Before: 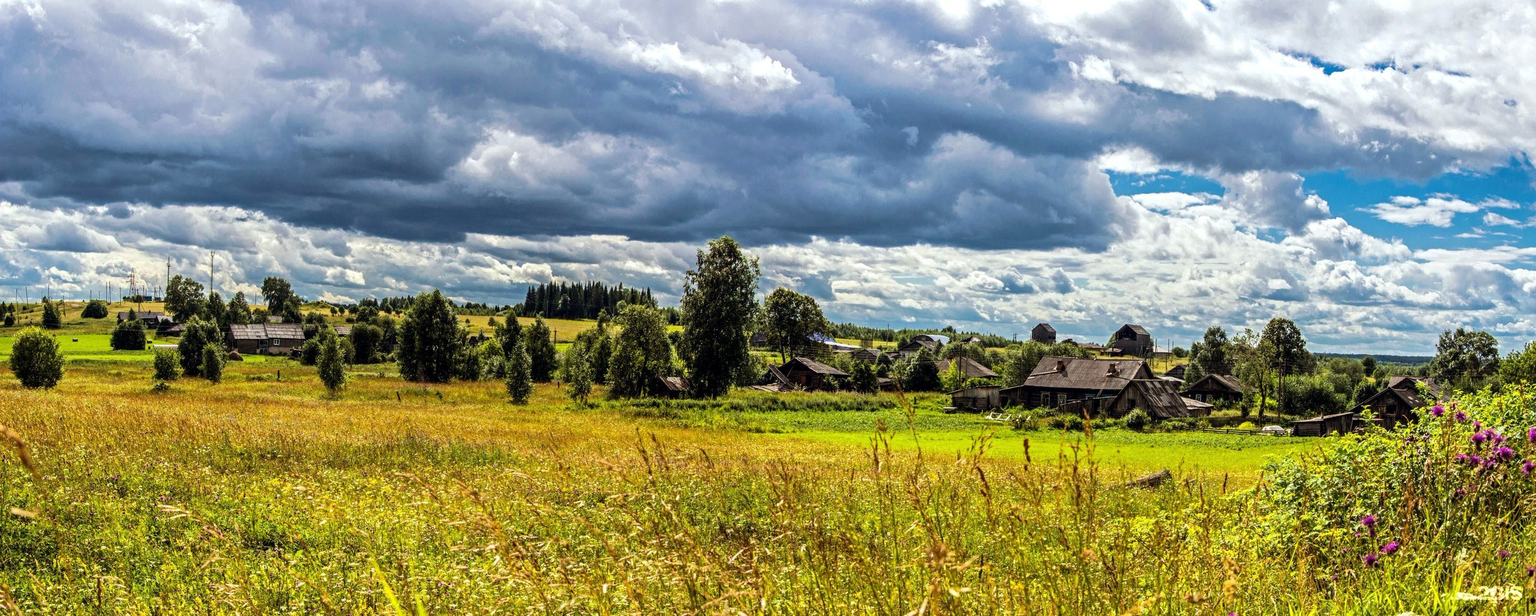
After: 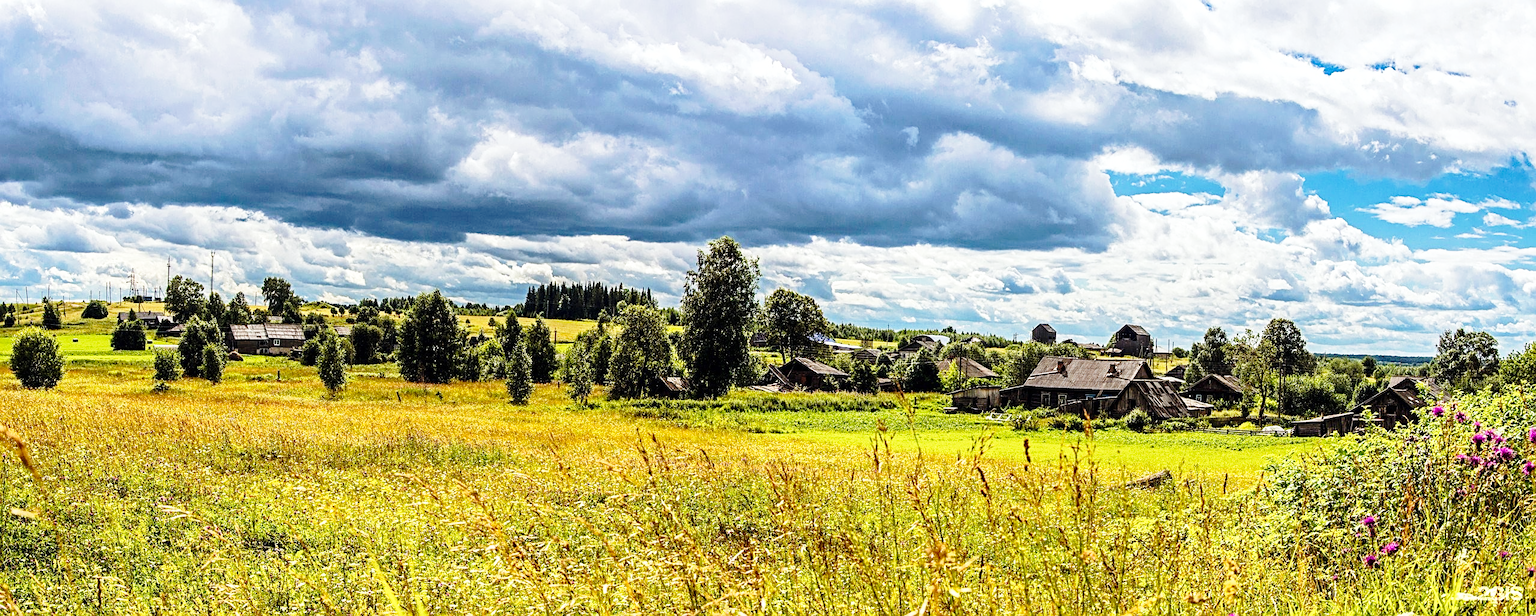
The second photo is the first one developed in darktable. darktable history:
sharpen: on, module defaults
base curve: curves: ch0 [(0, 0) (0.028, 0.03) (0.121, 0.232) (0.46, 0.748) (0.859, 0.968) (1, 1)], preserve colors none
